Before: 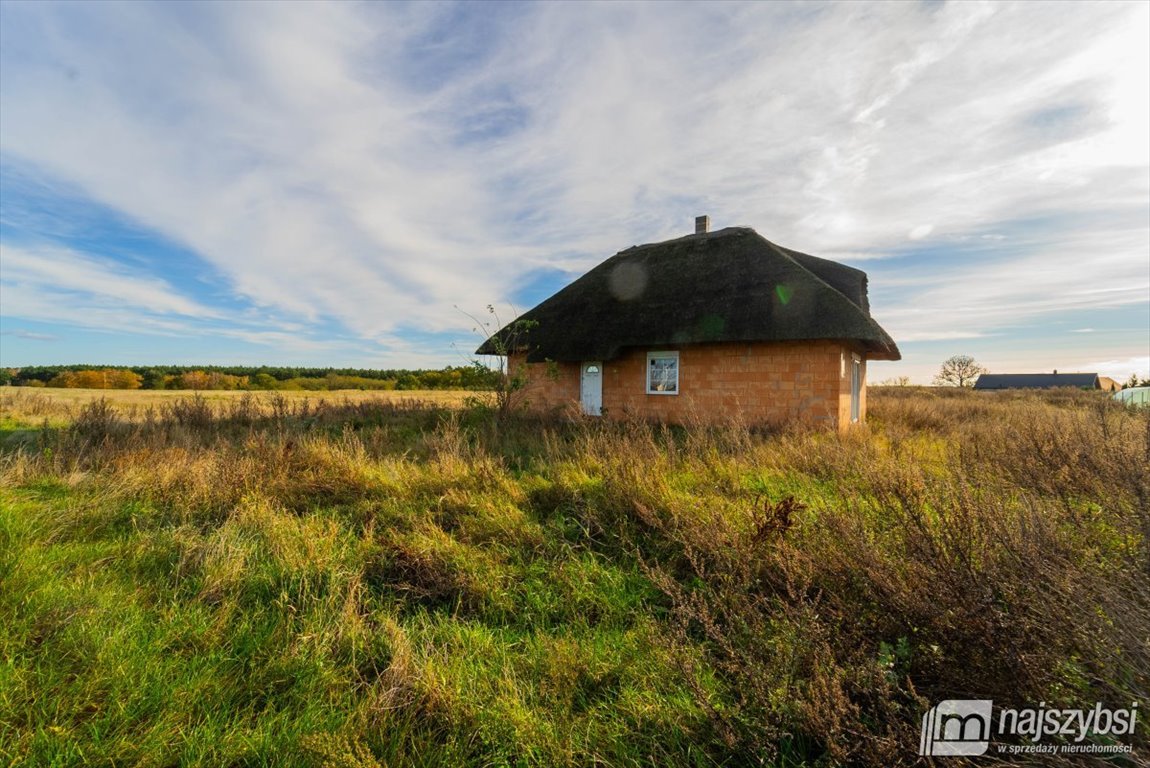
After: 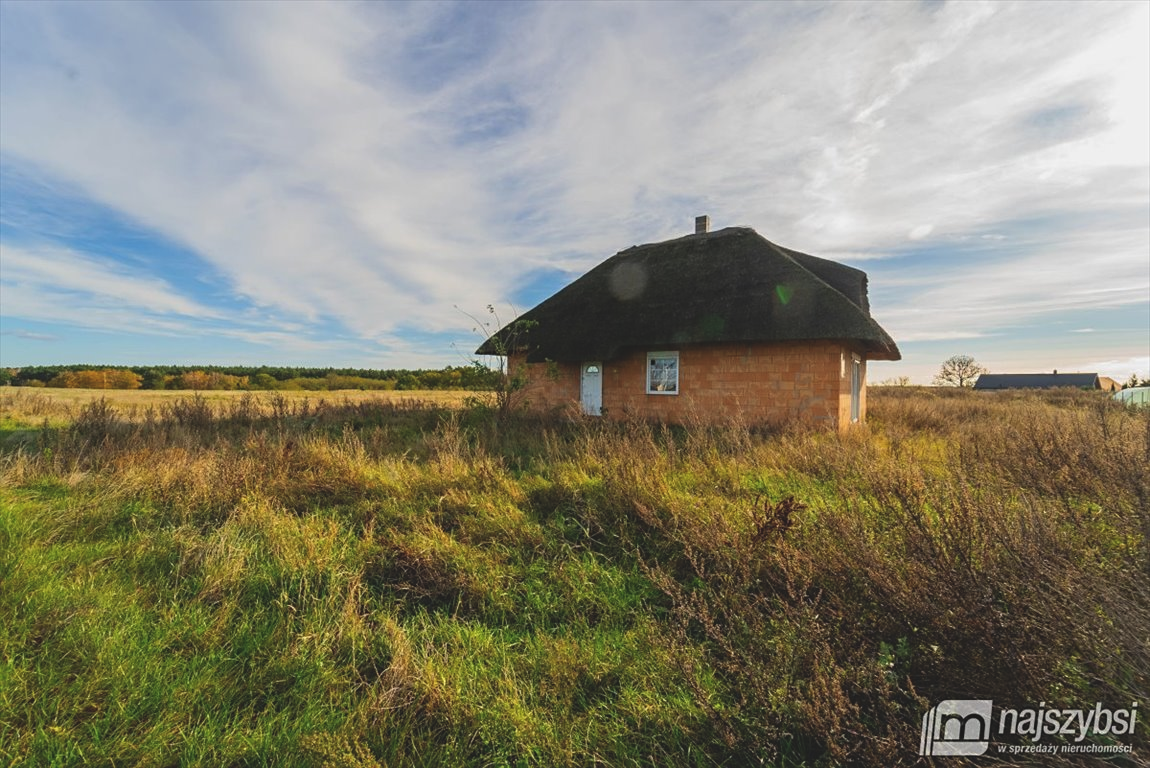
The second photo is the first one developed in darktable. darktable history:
sharpen: amount 0.2
white balance: emerald 1
exposure: black level correction -0.015, exposure -0.125 EV, compensate highlight preservation false
